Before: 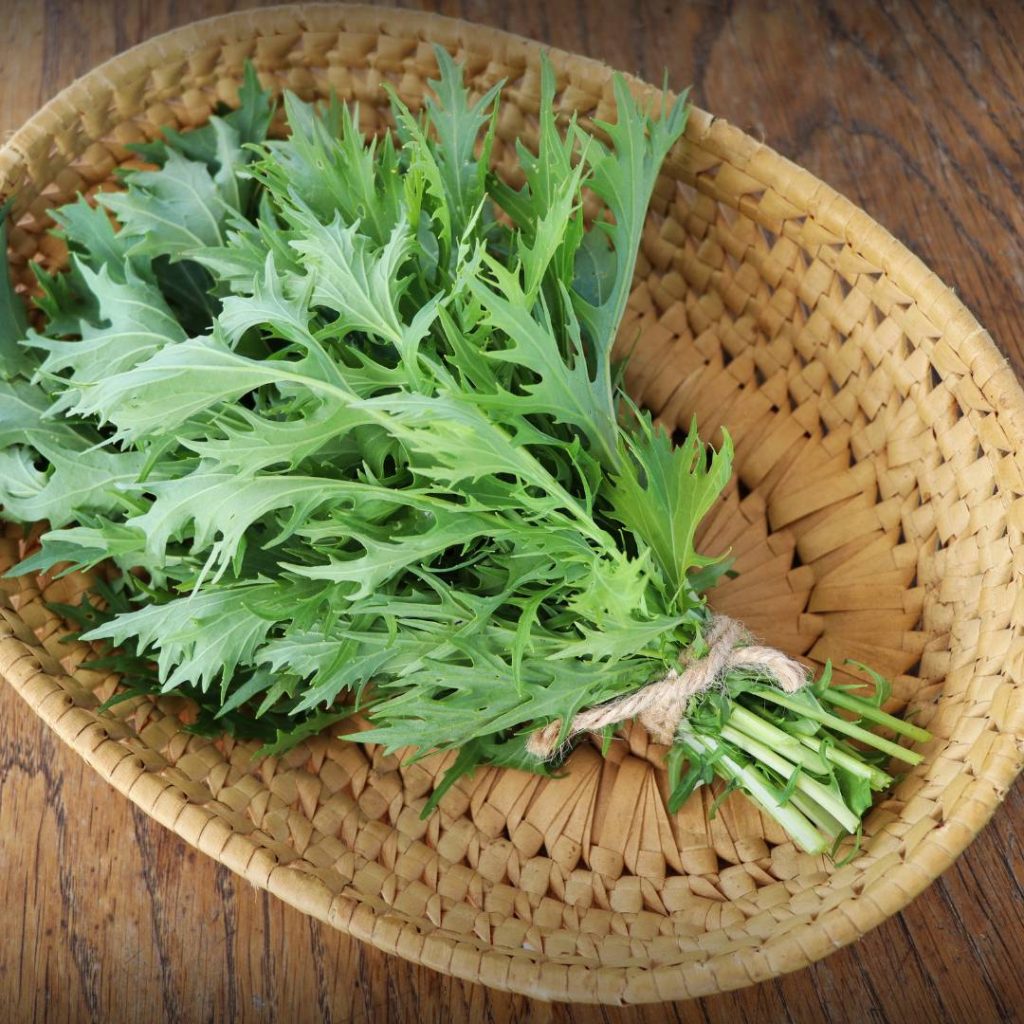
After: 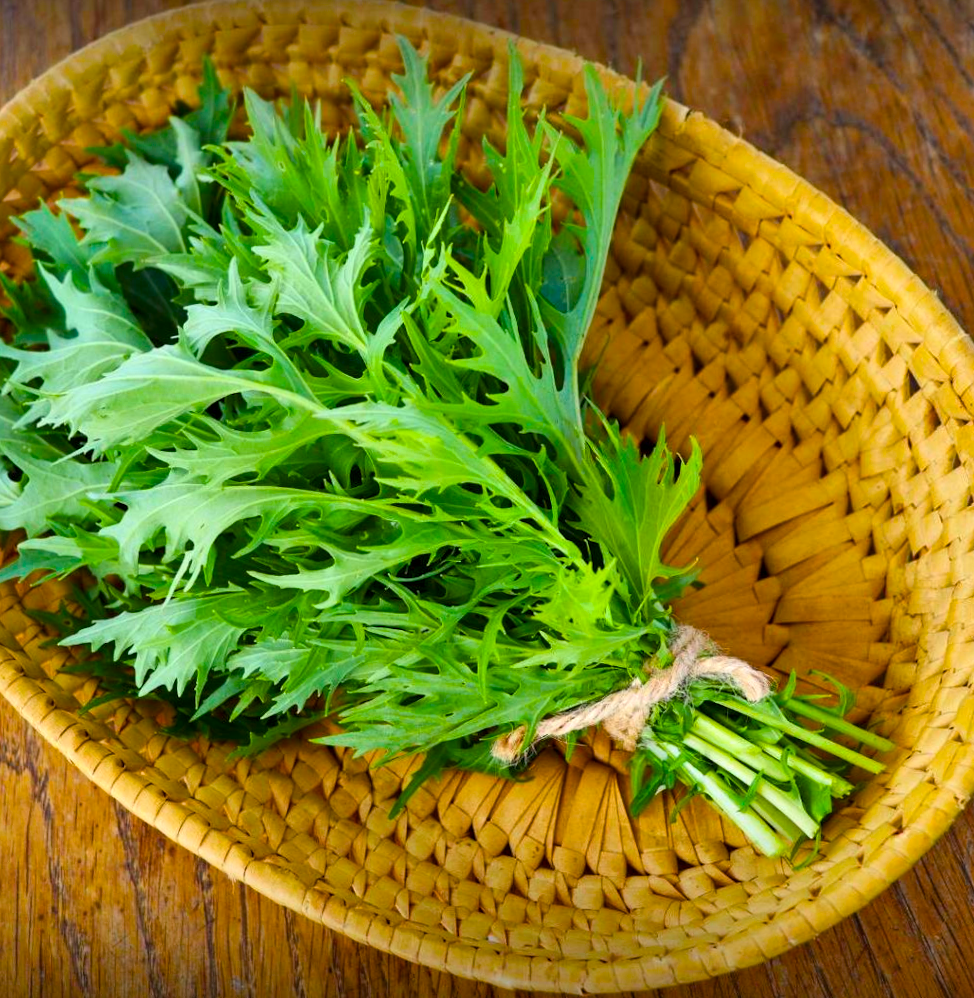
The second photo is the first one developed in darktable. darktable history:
shadows and highlights: shadows 60, soften with gaussian
rotate and perspective: rotation 0.074°, lens shift (vertical) 0.096, lens shift (horizontal) -0.041, crop left 0.043, crop right 0.952, crop top 0.024, crop bottom 0.979
color balance rgb: linear chroma grading › global chroma 25%, perceptual saturation grading › global saturation 50%
local contrast: mode bilateral grid, contrast 20, coarseness 100, detail 150%, midtone range 0.2
